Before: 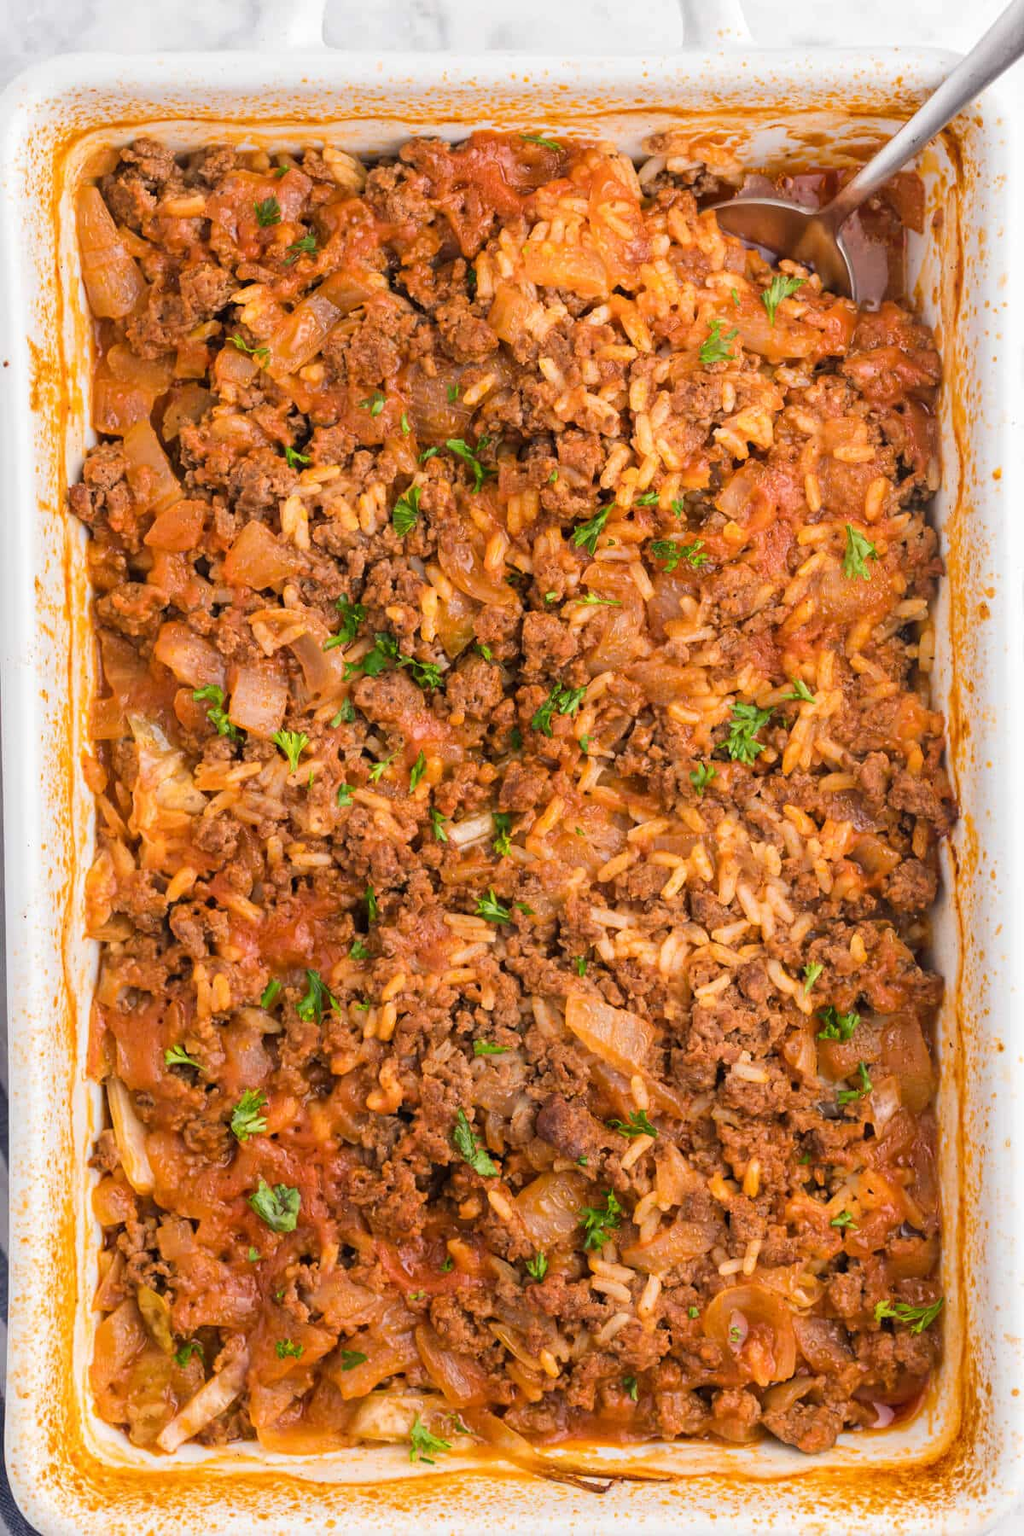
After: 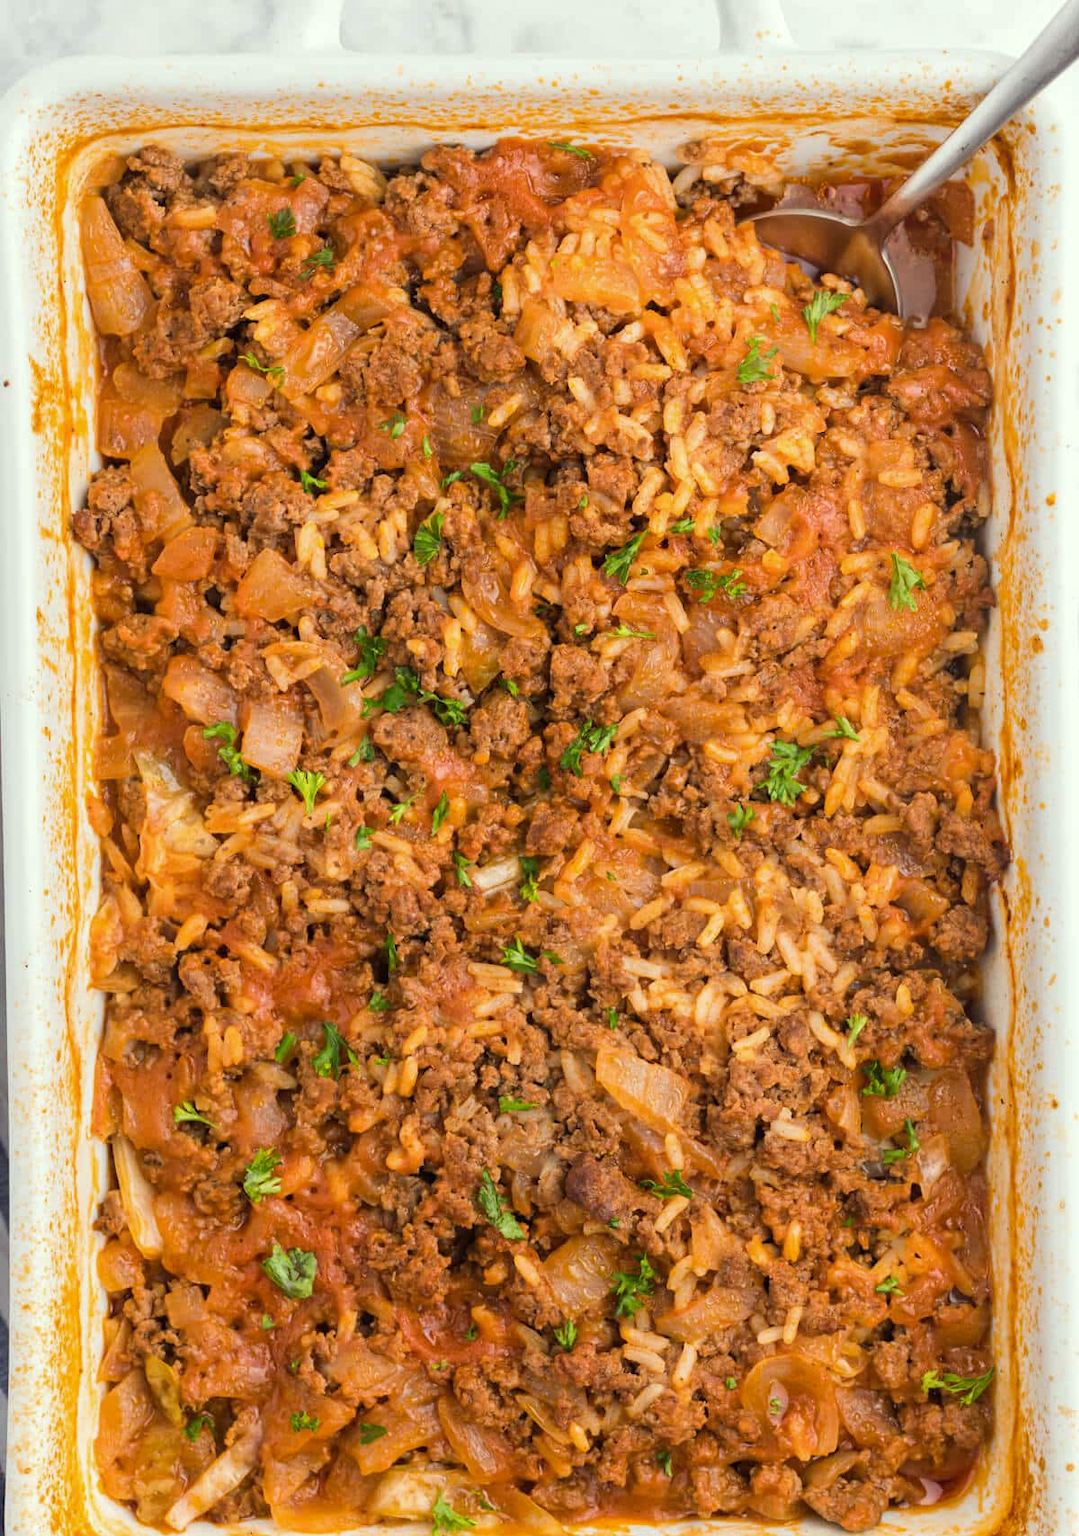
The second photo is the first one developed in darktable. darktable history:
crop and rotate: top 0.008%, bottom 5.063%
color correction: highlights a* -4.83, highlights b* 5.04, saturation 0.959
